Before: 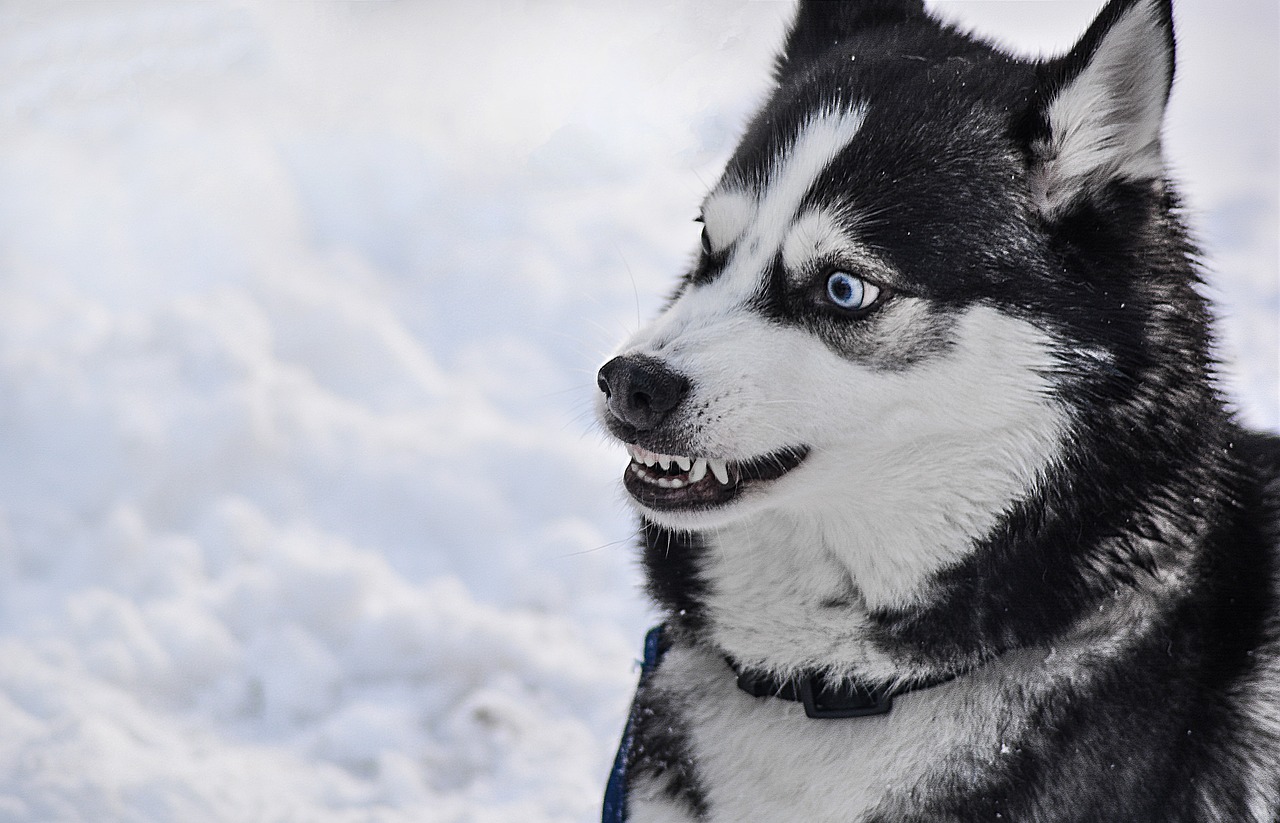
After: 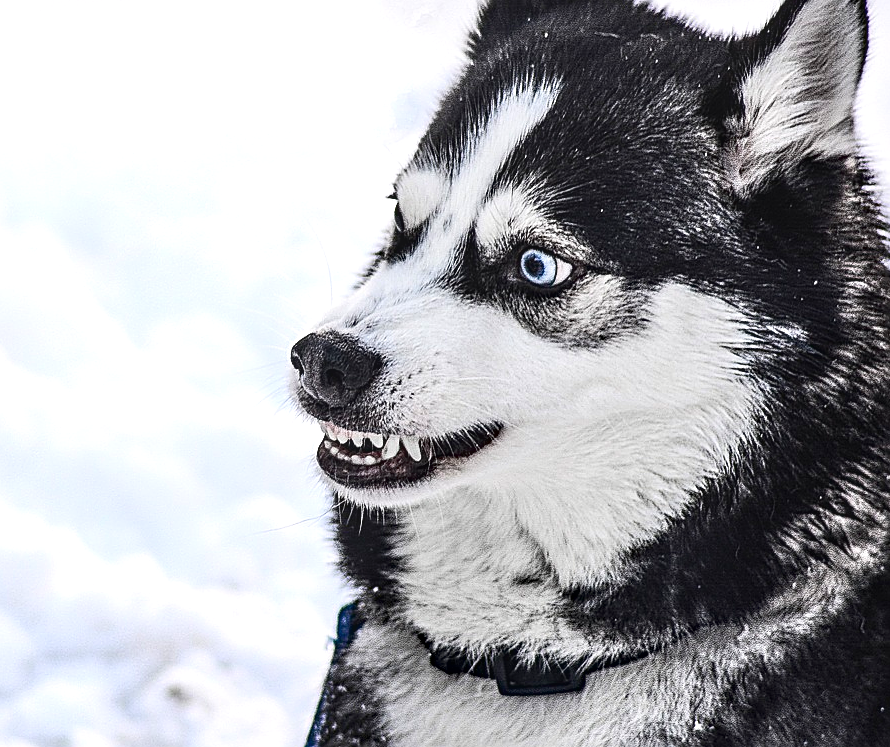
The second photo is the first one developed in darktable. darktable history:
sharpen: on, module defaults
exposure: exposure 0.6 EV, compensate highlight preservation false
haze removal: strength 0.29, distance 0.25, compatibility mode true, adaptive false
crop and rotate: left 24.034%, top 2.838%, right 6.406%, bottom 6.299%
local contrast: on, module defaults
contrast brightness saturation: contrast 0.22
